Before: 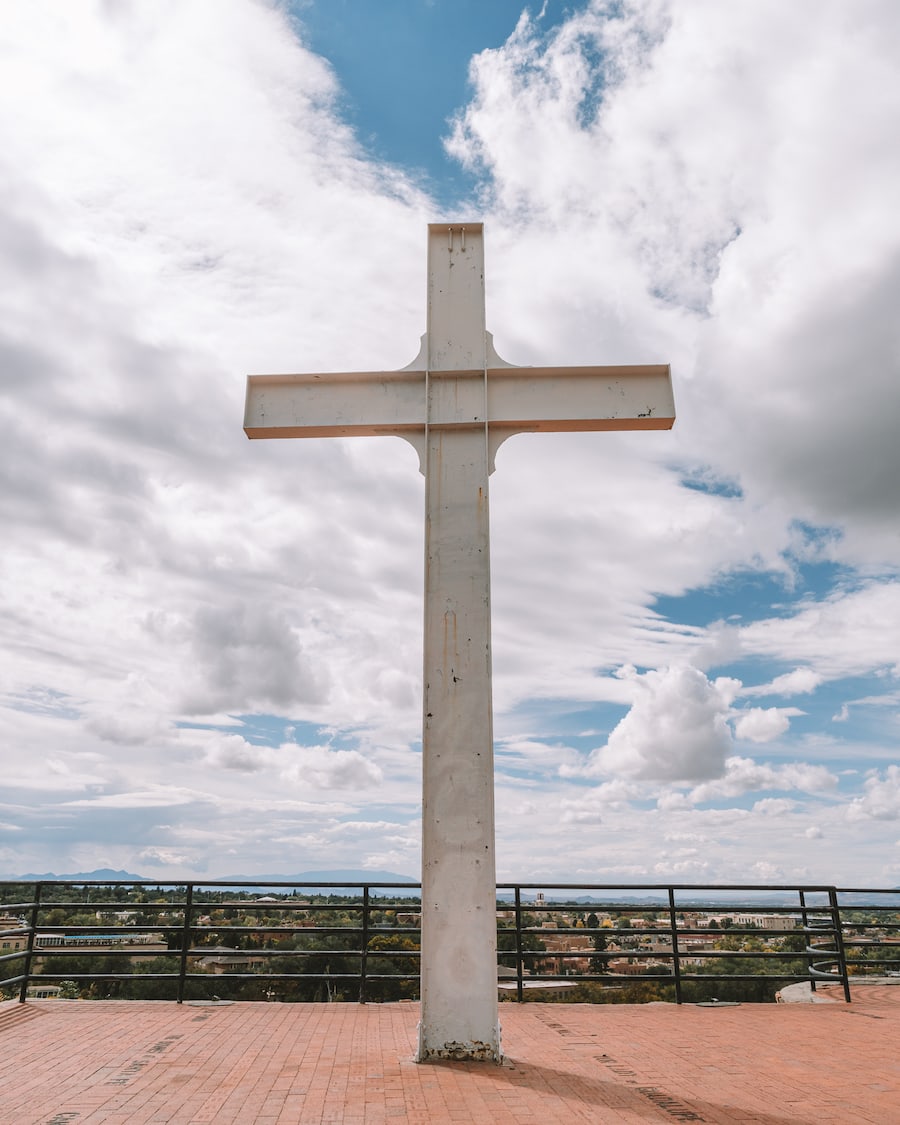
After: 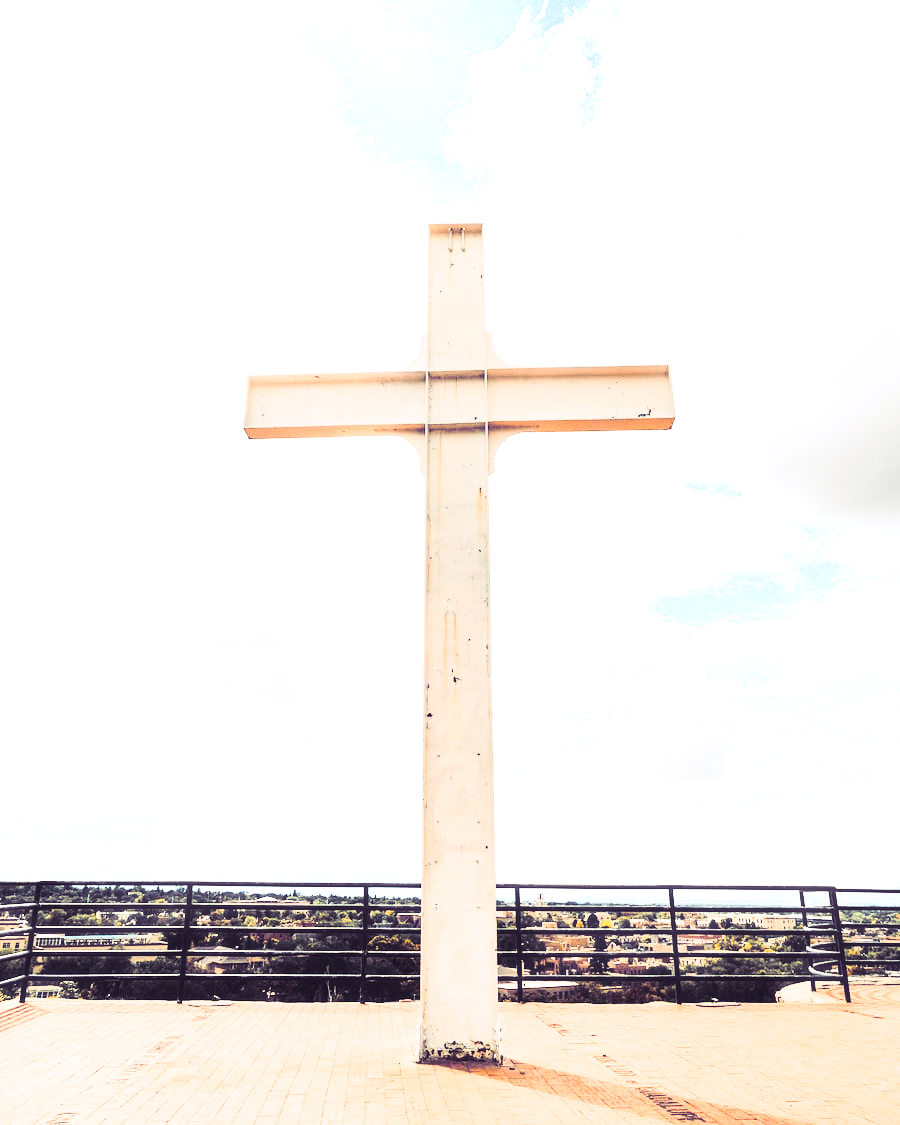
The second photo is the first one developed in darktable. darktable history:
split-toning: shadows › hue 255.6°, shadows › saturation 0.66, highlights › hue 43.2°, highlights › saturation 0.68, balance -50.1
color balance rgb: linear chroma grading › global chroma 15%, perceptual saturation grading › global saturation 30%
contrast brightness saturation: contrast 0.62, brightness 0.34, saturation 0.14
exposure: black level correction 0, exposure 0.68 EV, compensate exposure bias true, compensate highlight preservation false
haze removal: strength -0.09, adaptive false
